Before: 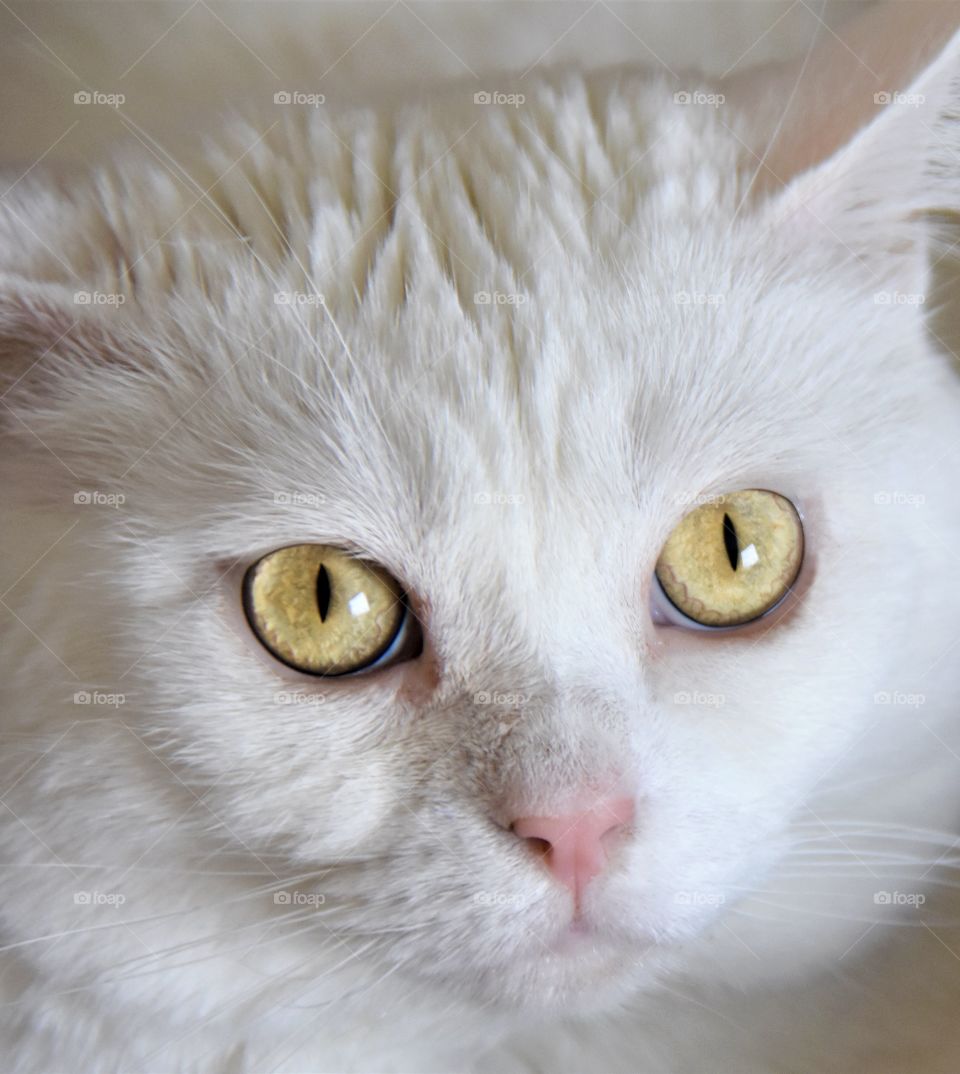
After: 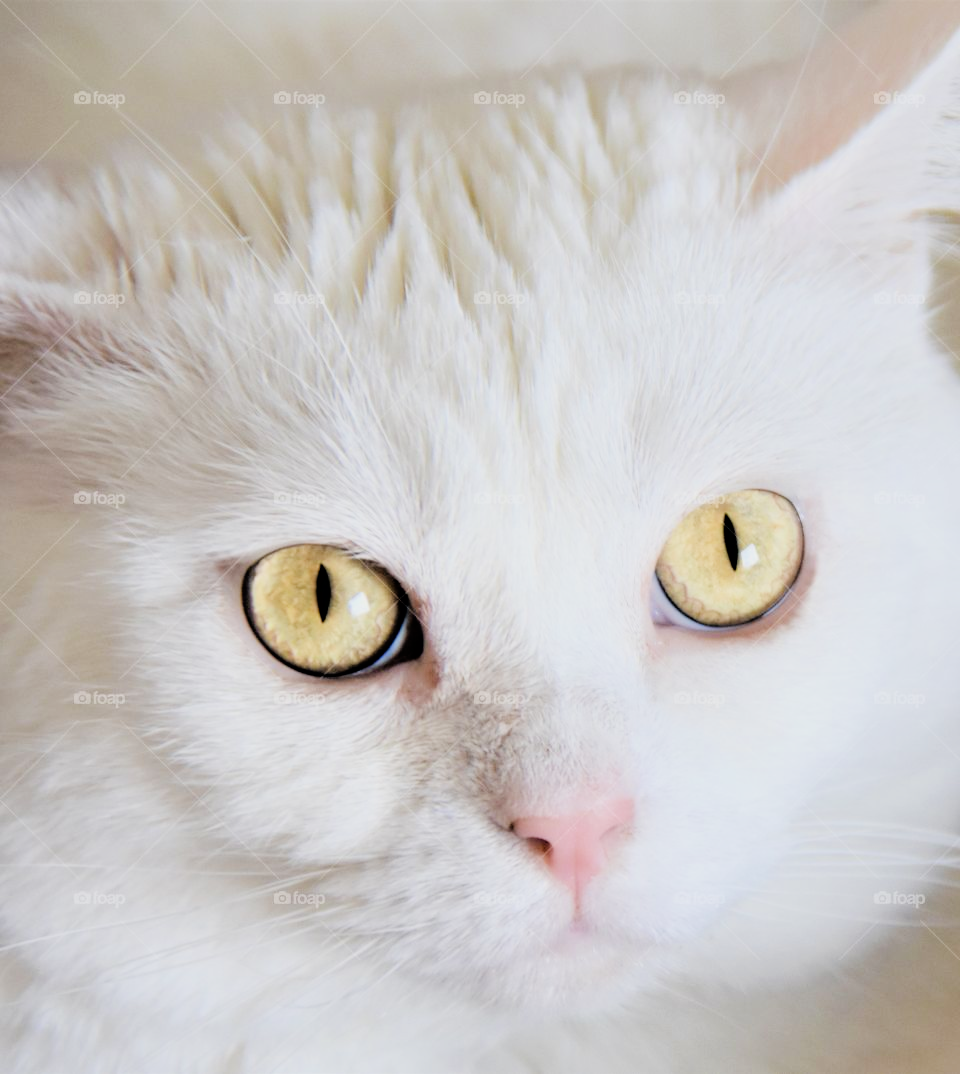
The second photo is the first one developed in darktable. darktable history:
exposure: exposure 0.23 EV, compensate exposure bias true, compensate highlight preservation false
filmic rgb: black relative exposure -7.23 EV, white relative exposure 5.35 EV, hardness 3.02
tone equalizer: -8 EV -1.08 EV, -7 EV -1.04 EV, -6 EV -0.879 EV, -5 EV -0.564 EV, -3 EV 0.576 EV, -2 EV 0.879 EV, -1 EV 1.01 EV, +0 EV 1.07 EV, mask exposure compensation -0.497 EV
